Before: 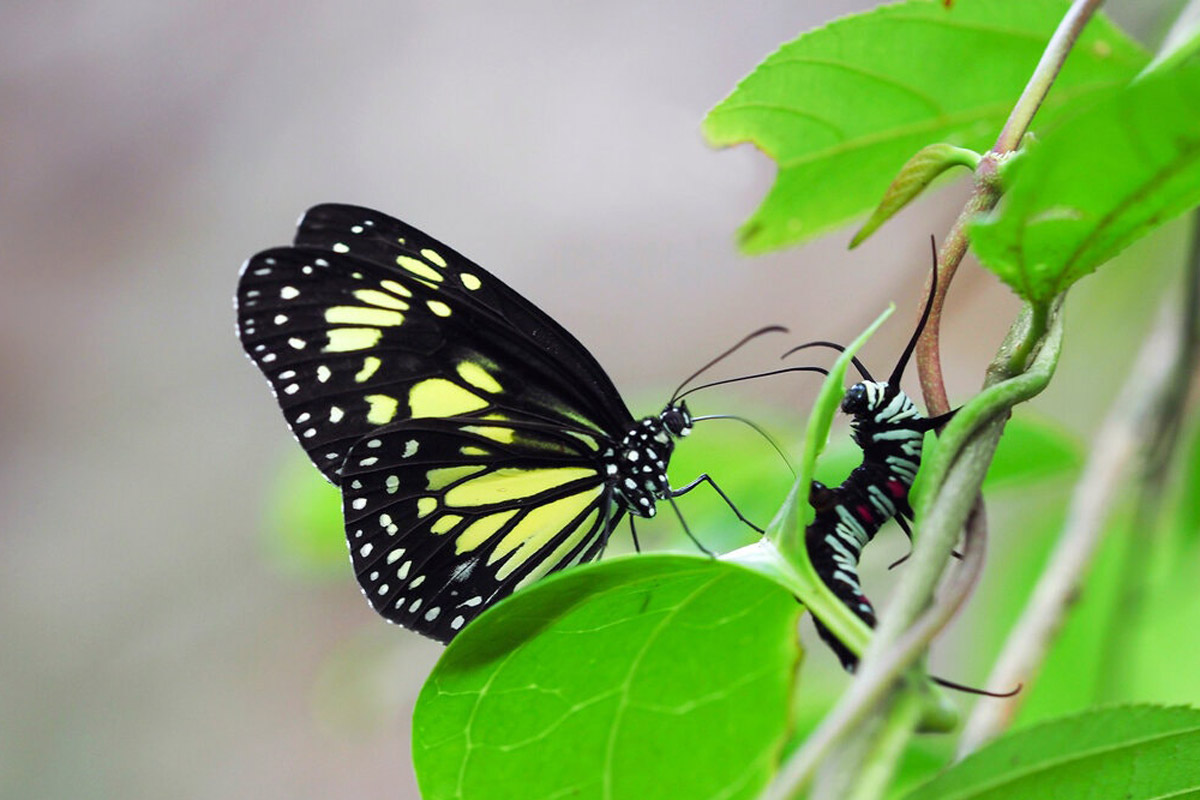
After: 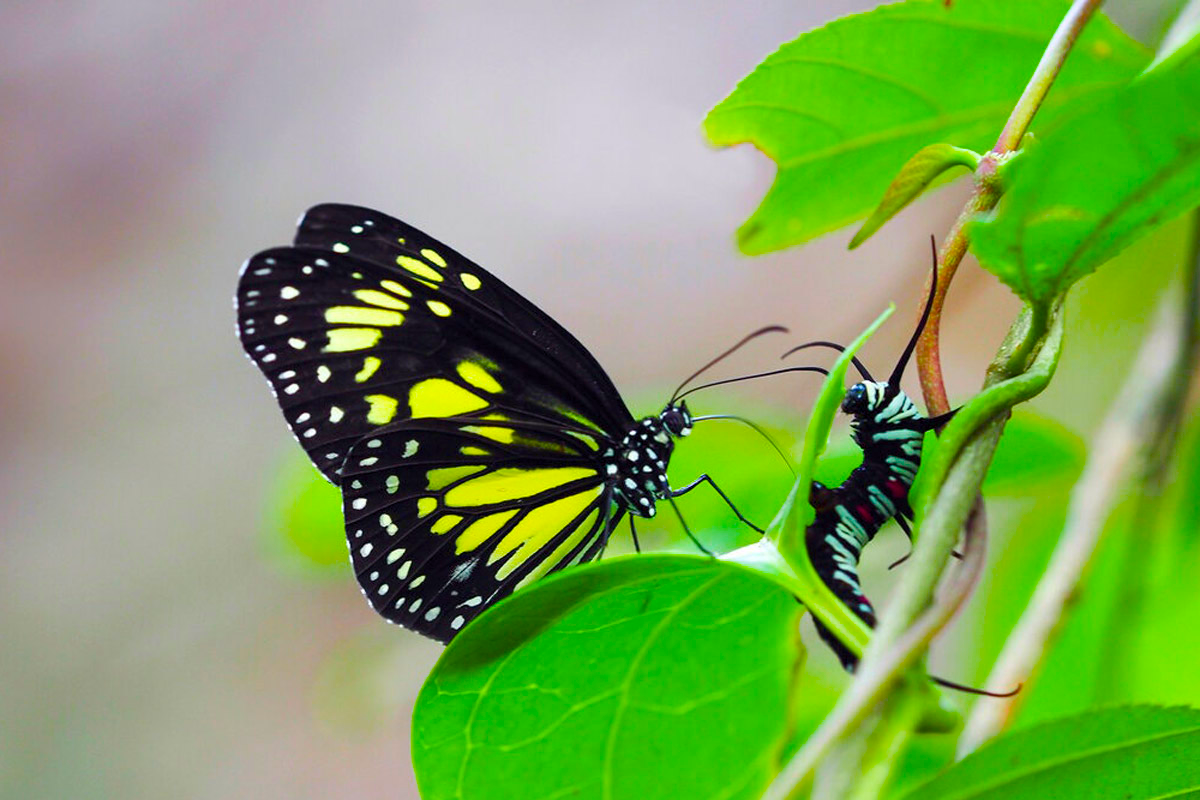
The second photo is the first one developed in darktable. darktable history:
color balance rgb: linear chroma grading › global chroma 14.779%, perceptual saturation grading › global saturation 36.397%, perceptual saturation grading › shadows 35.35%, global vibrance 20%
